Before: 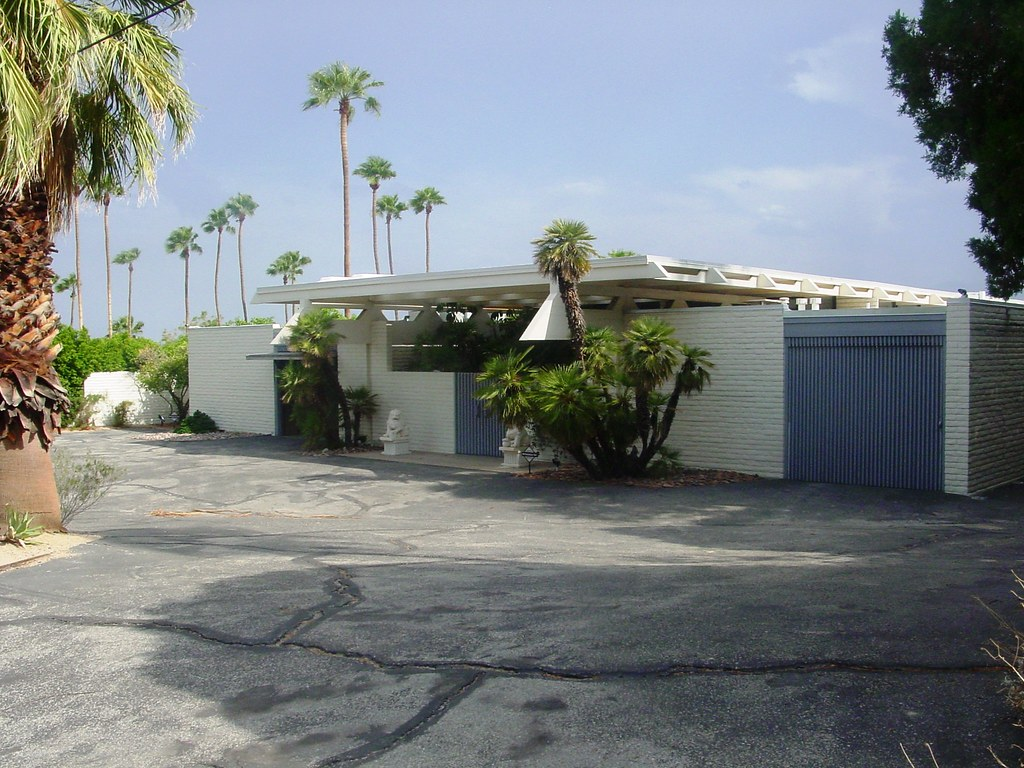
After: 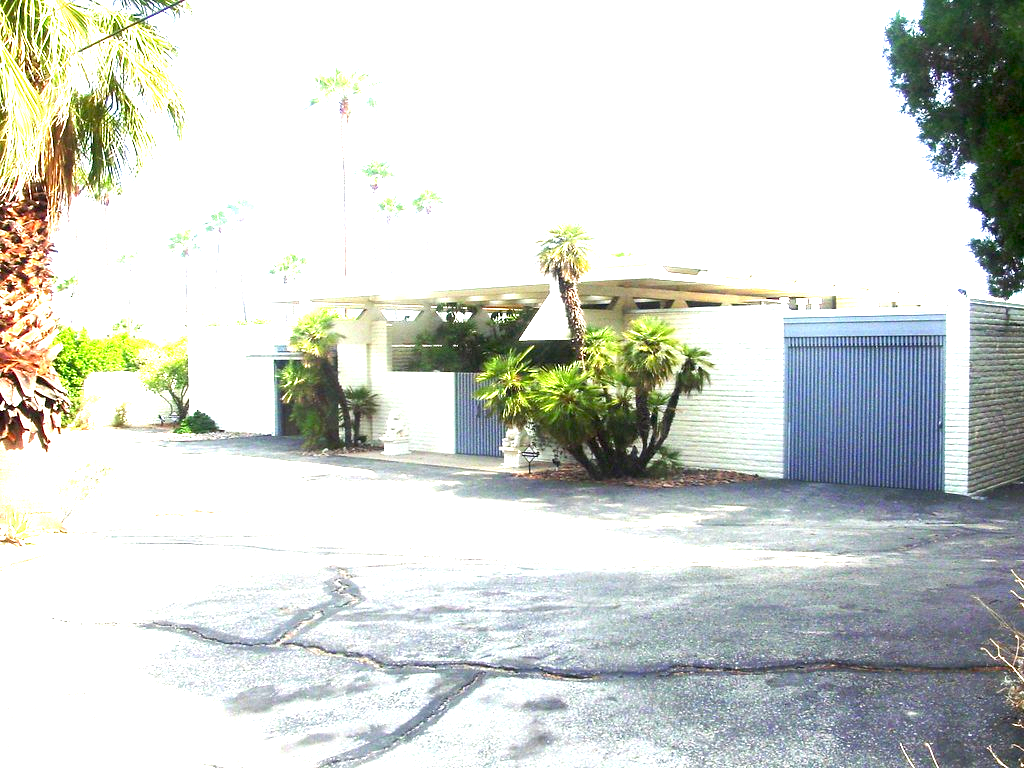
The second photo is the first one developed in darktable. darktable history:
exposure: black level correction 0.001, exposure 2.655 EV, compensate exposure bias true, compensate highlight preservation false
